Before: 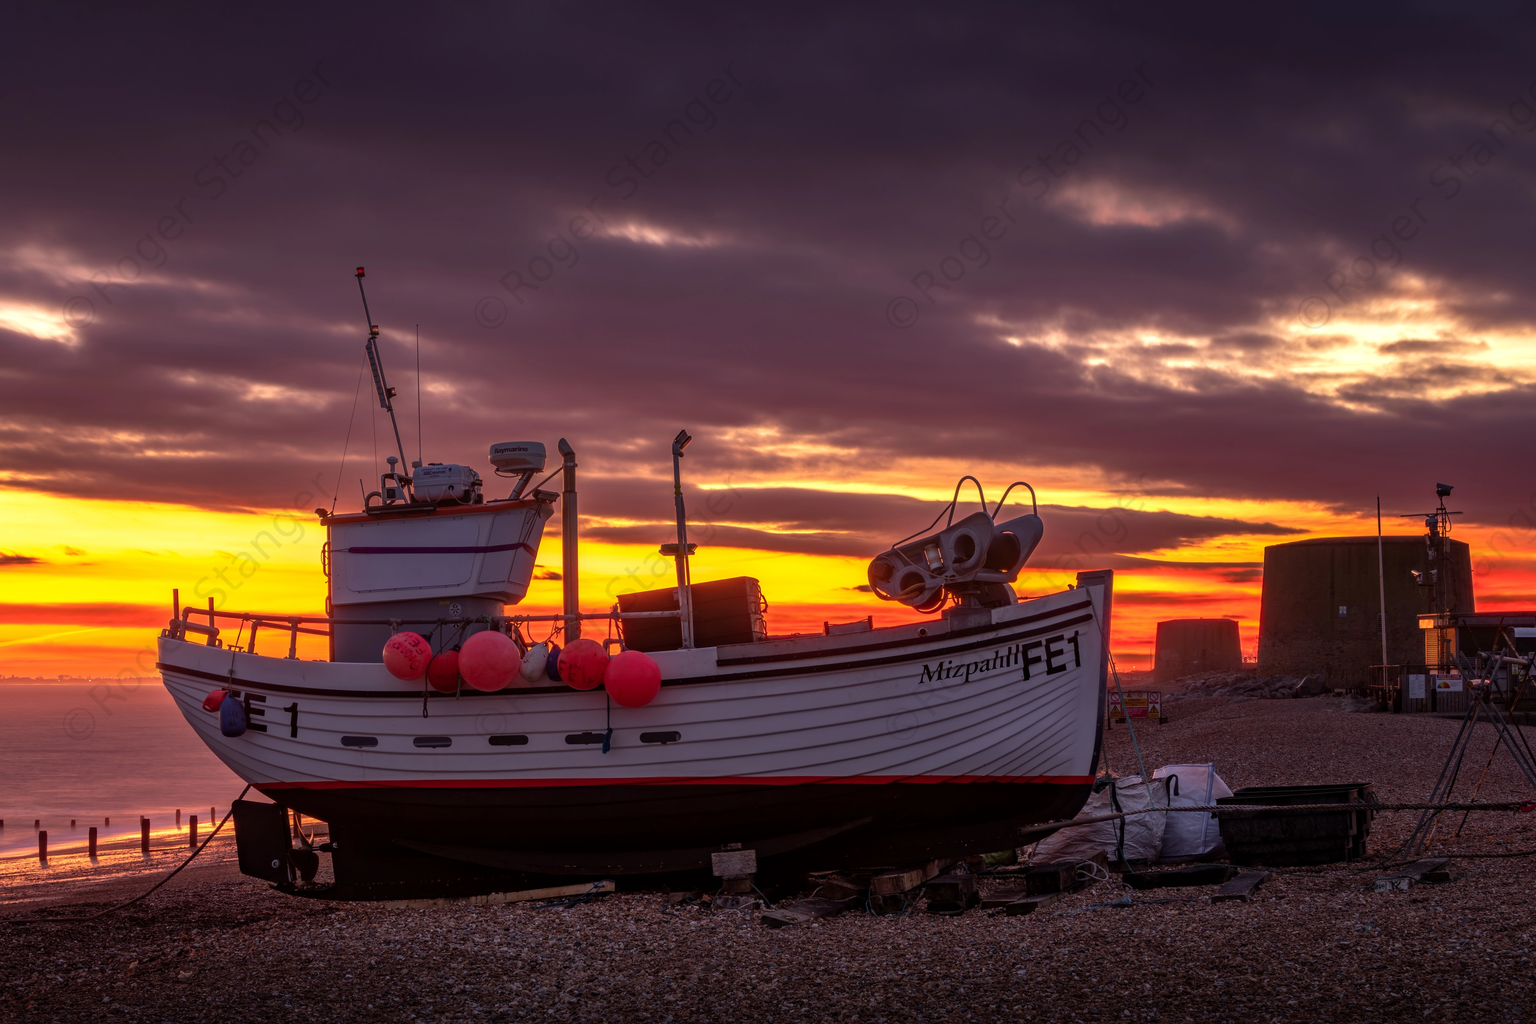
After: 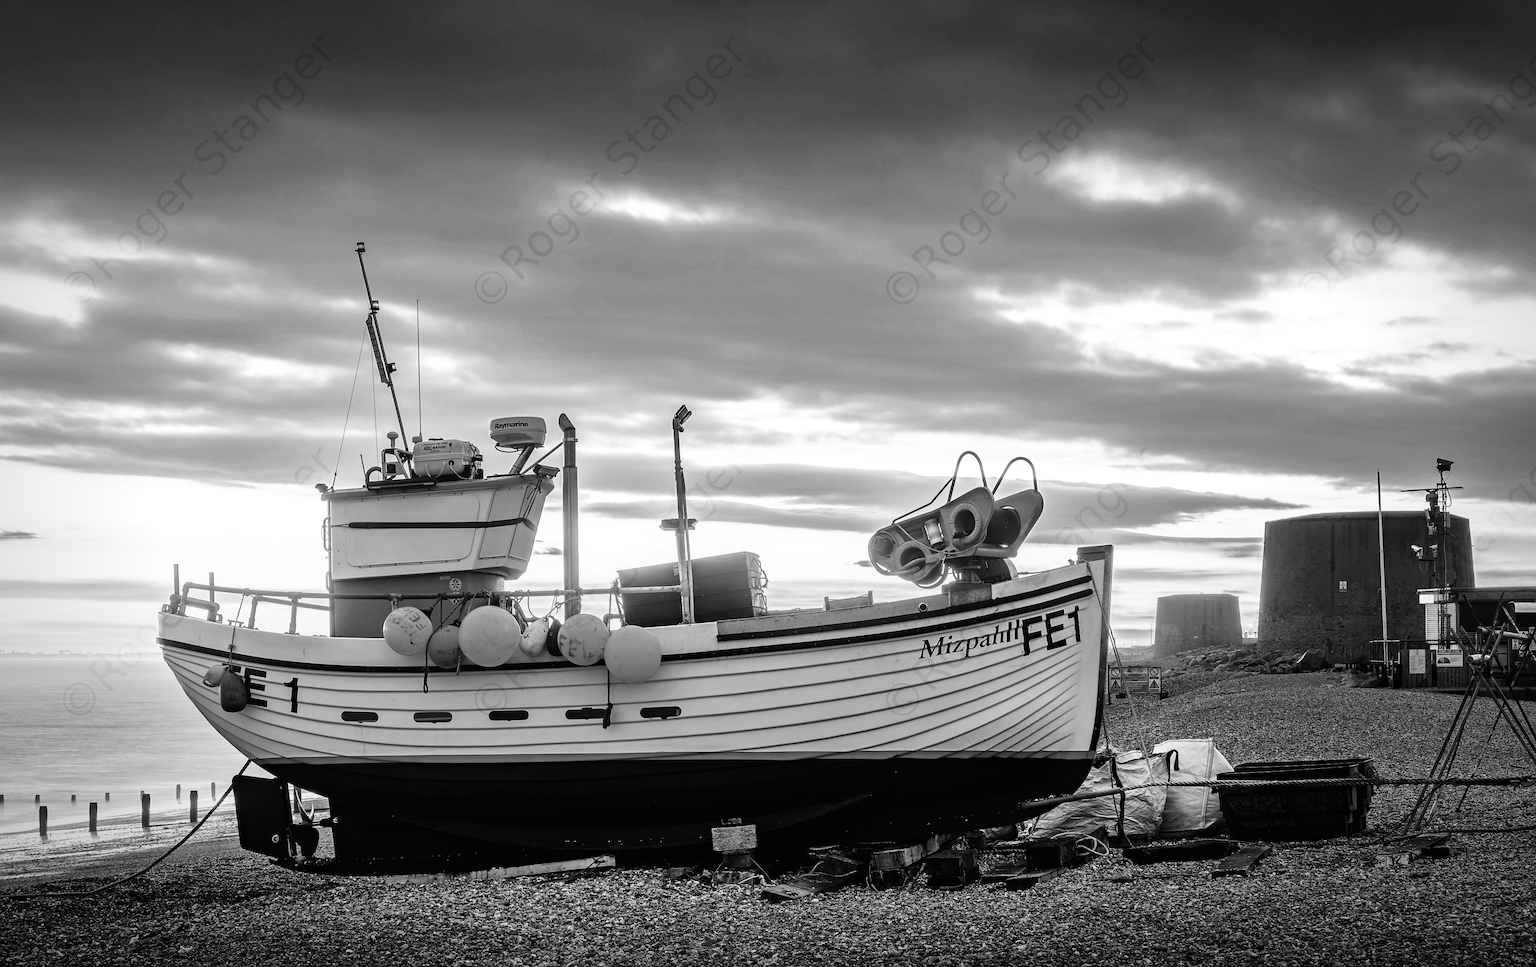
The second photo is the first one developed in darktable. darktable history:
exposure: black level correction 0, exposure 1.1 EV, compensate highlight preservation false
sharpen: on, module defaults
tone equalizer: on, module defaults
monochrome: size 3.1
crop and rotate: top 2.479%, bottom 3.018%
vignetting: automatic ratio true
base curve: curves: ch0 [(0, 0) (0.007, 0.004) (0.027, 0.03) (0.046, 0.07) (0.207, 0.54) (0.442, 0.872) (0.673, 0.972) (1, 1)], preserve colors none
